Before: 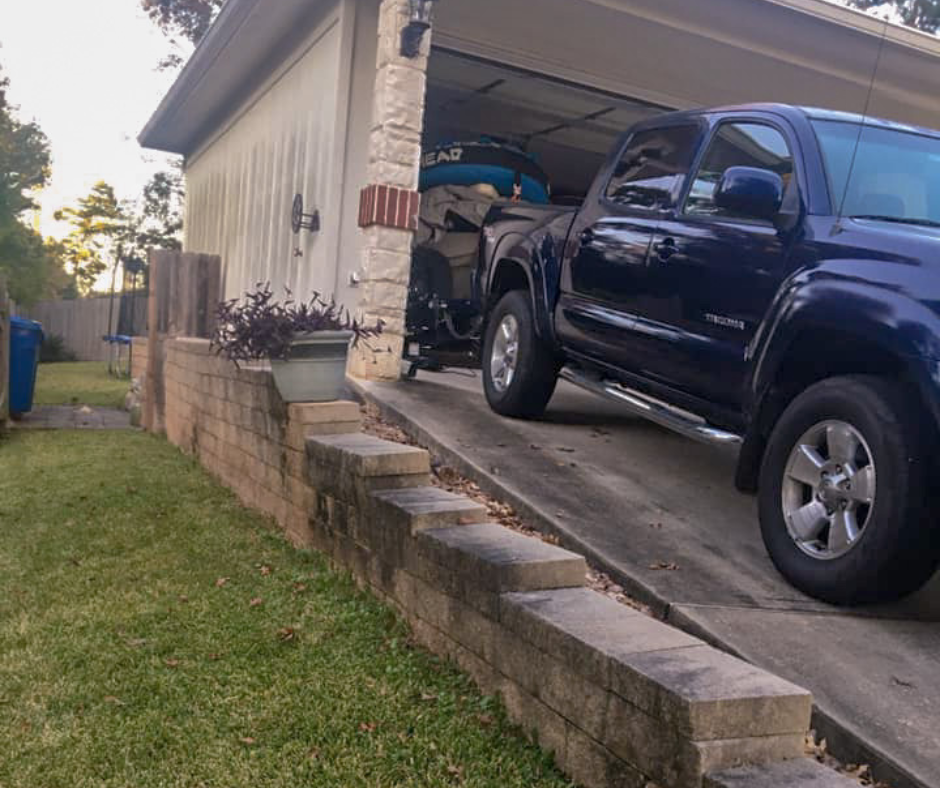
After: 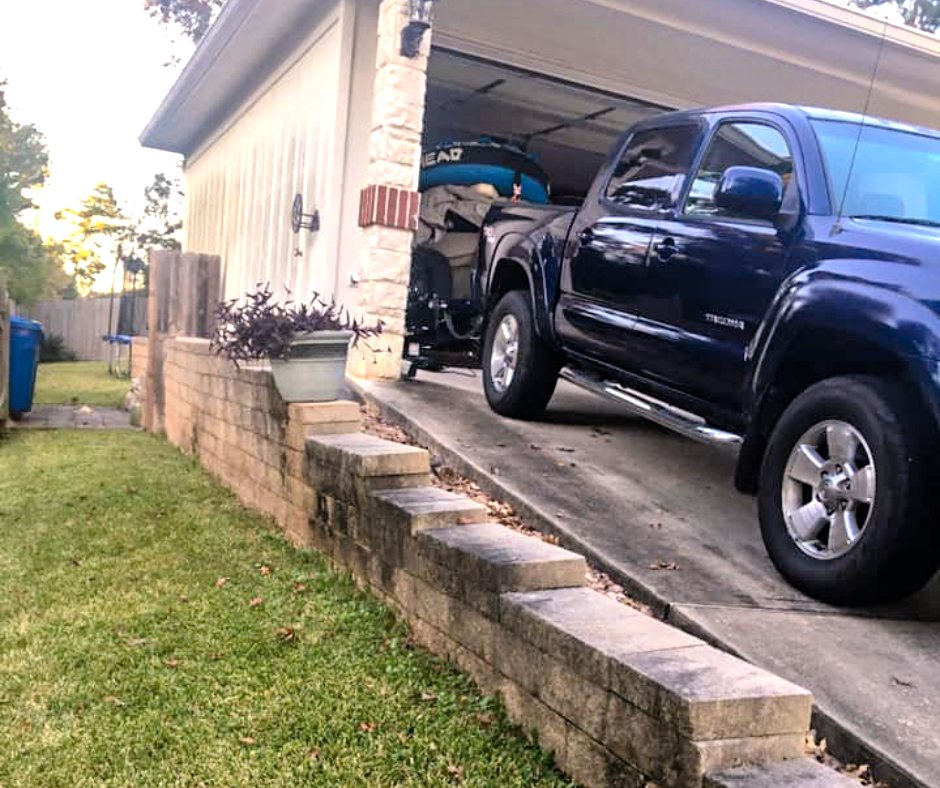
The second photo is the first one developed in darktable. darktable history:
filmic rgb: black relative exposure -7.65 EV, white relative exposure 4.56 EV, hardness 3.61, color science v6 (2022)
levels: levels [0, 0.352, 0.703]
